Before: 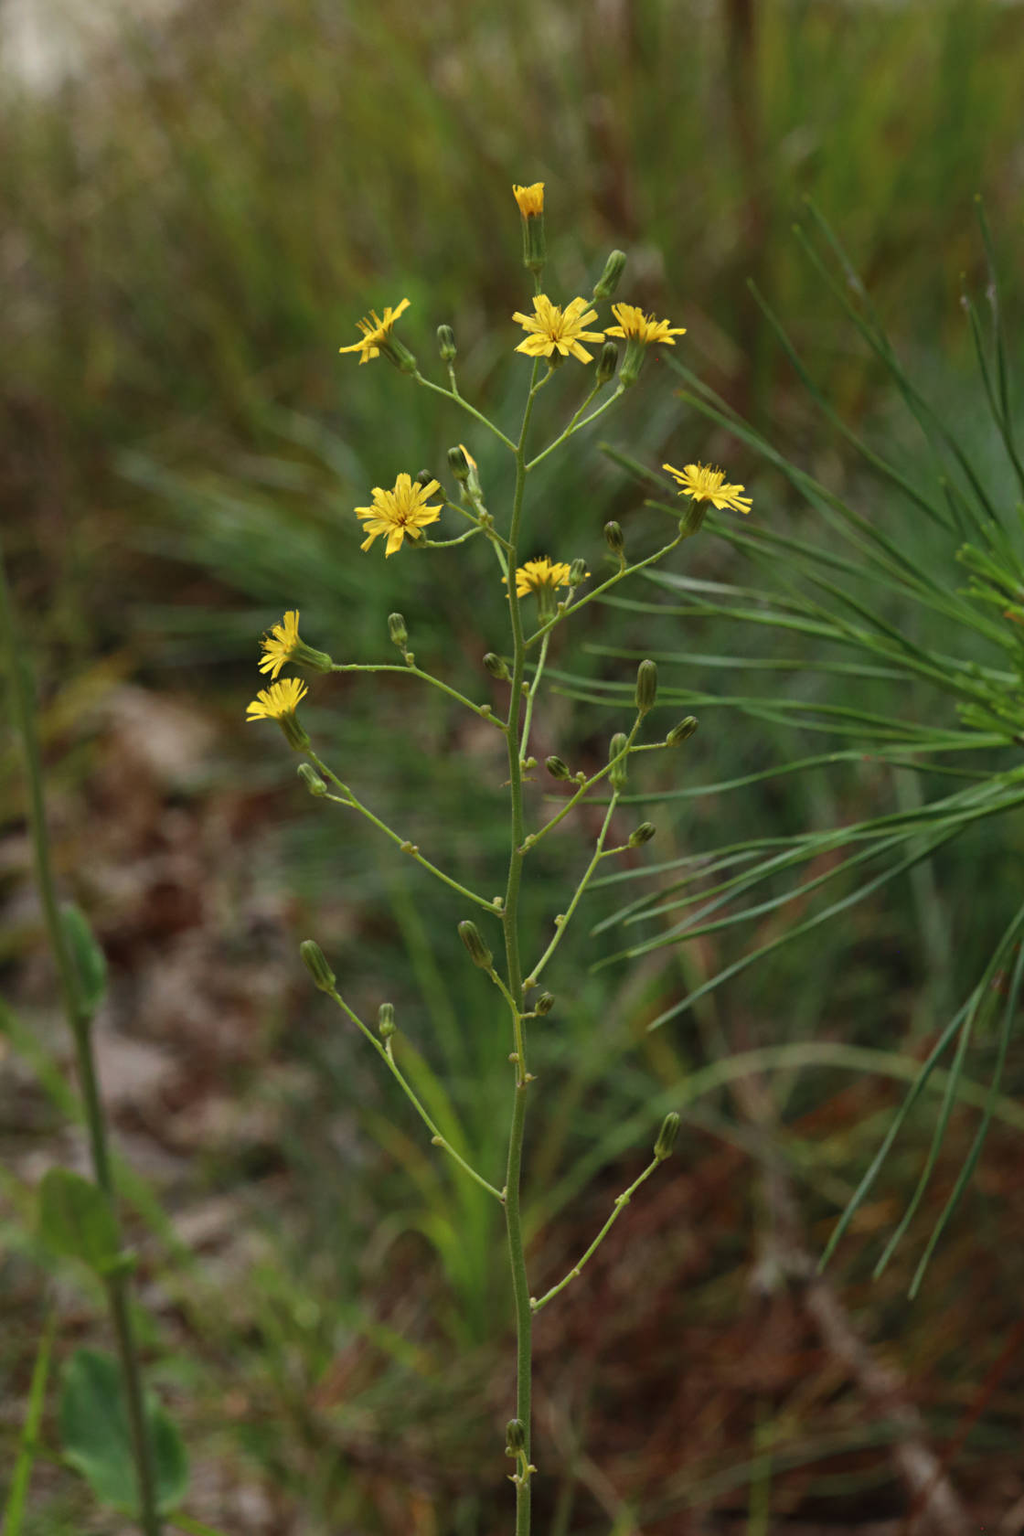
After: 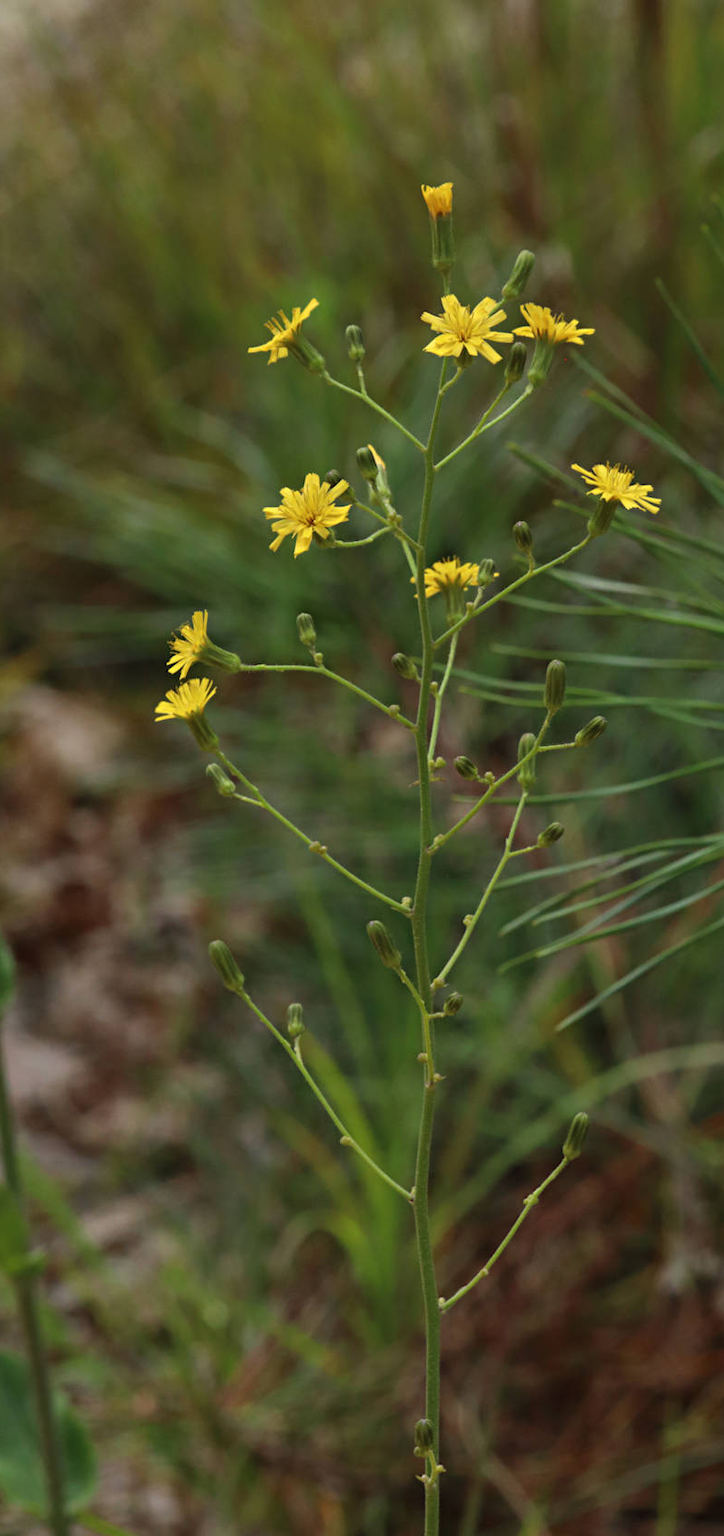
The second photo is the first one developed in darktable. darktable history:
crop and rotate: left 8.949%, right 20.317%
